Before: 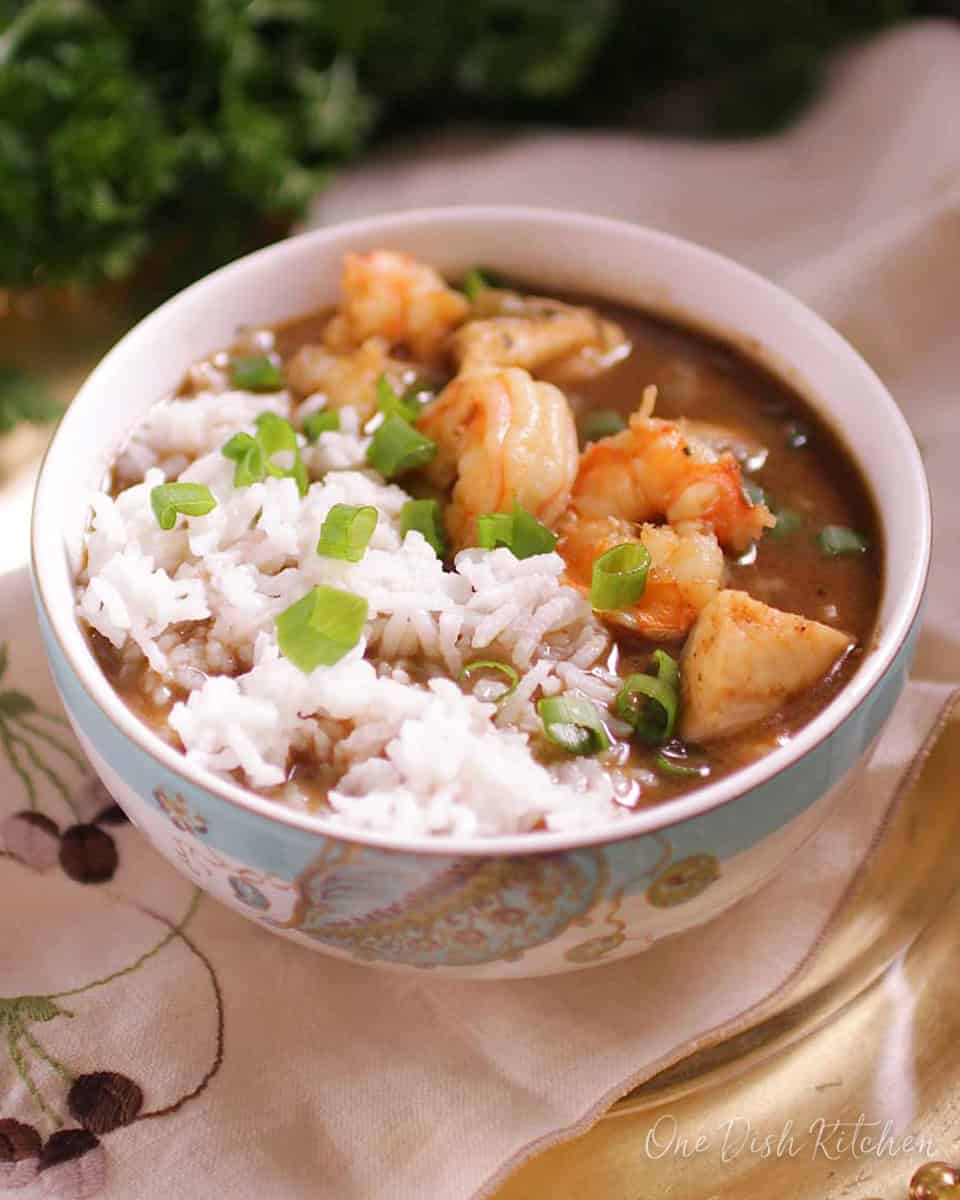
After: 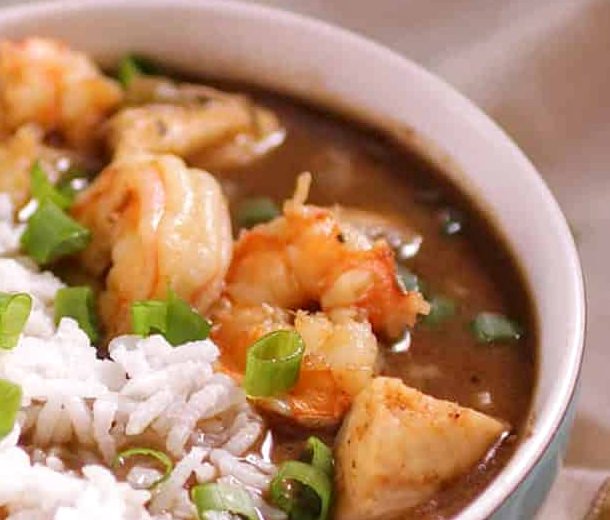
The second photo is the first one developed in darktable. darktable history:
local contrast: on, module defaults
crop: left 36.076%, top 17.827%, right 0.295%, bottom 38.807%
